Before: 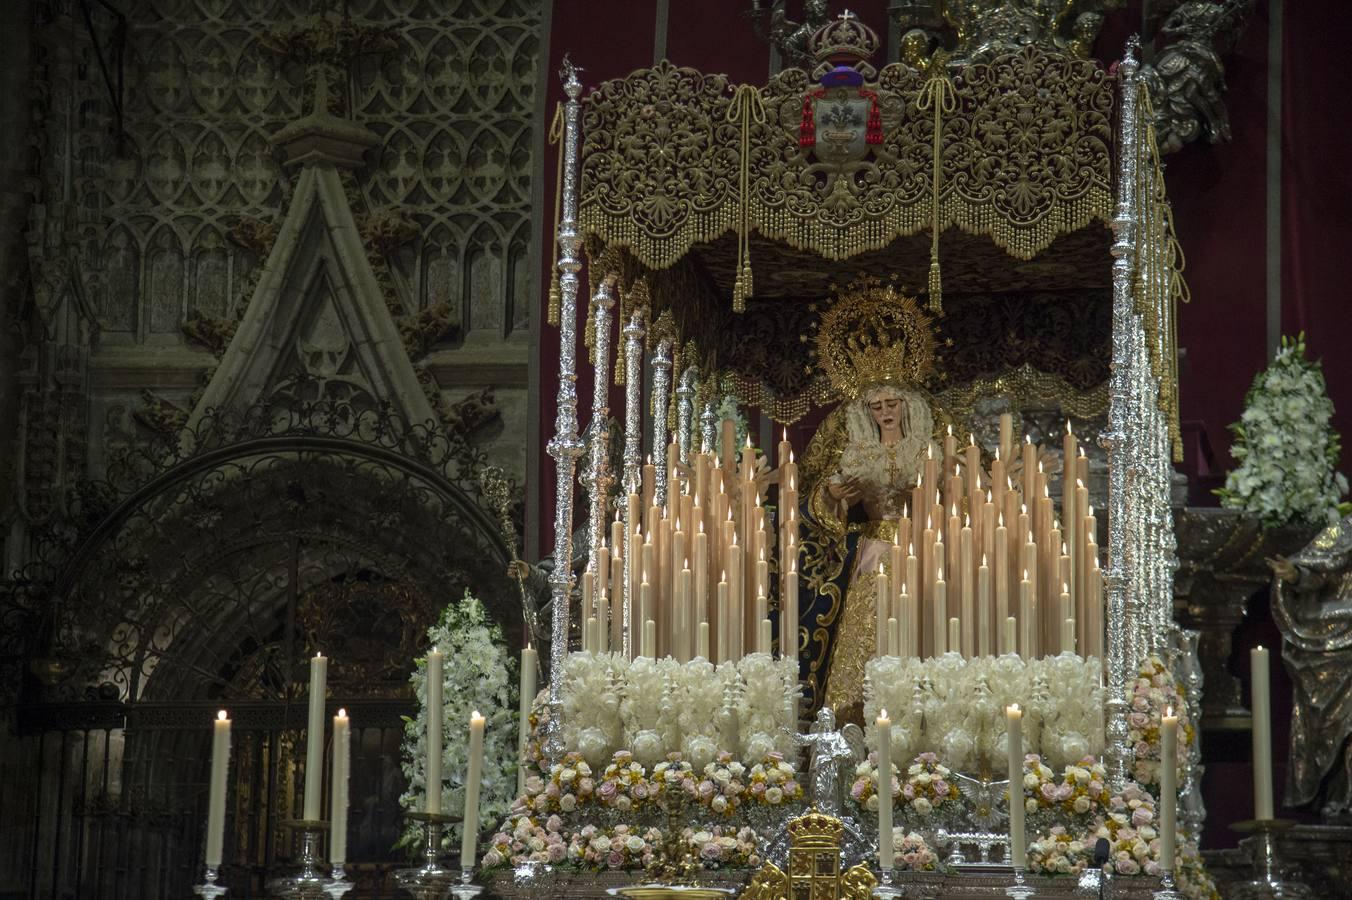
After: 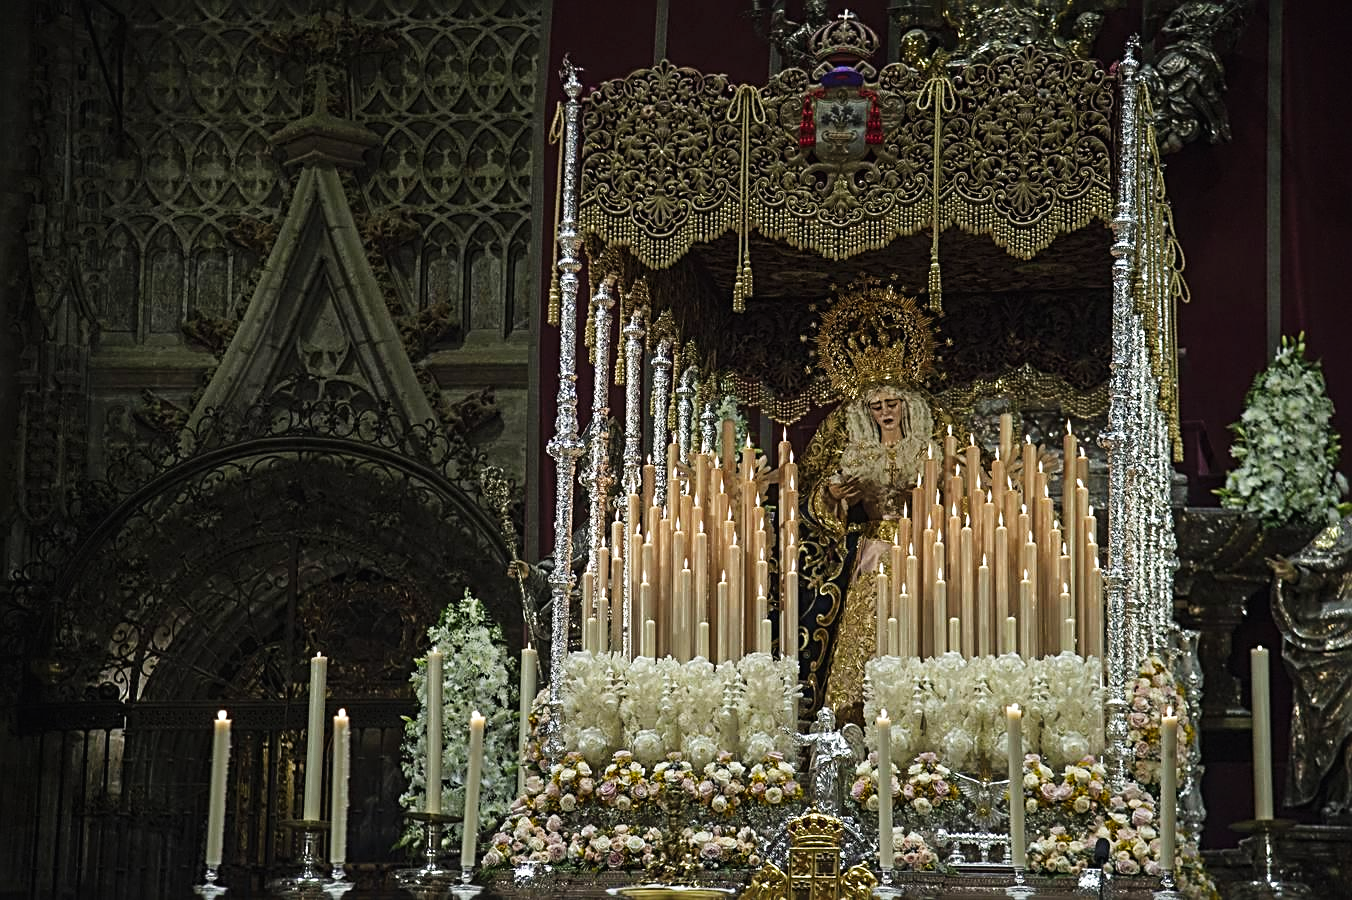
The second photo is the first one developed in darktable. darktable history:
sharpen: radius 3.069, amount 0.774
tone curve: curves: ch0 [(0, 0.011) (0.139, 0.106) (0.295, 0.271) (0.499, 0.523) (0.739, 0.782) (0.857, 0.879) (1, 0.967)]; ch1 [(0, 0) (0.291, 0.229) (0.394, 0.365) (0.469, 0.456) (0.495, 0.497) (0.524, 0.53) (0.588, 0.62) (0.725, 0.779) (1, 1)]; ch2 [(0, 0) (0.125, 0.089) (0.35, 0.317) (0.437, 0.42) (0.502, 0.499) (0.537, 0.551) (0.613, 0.636) (1, 1)], preserve colors none
